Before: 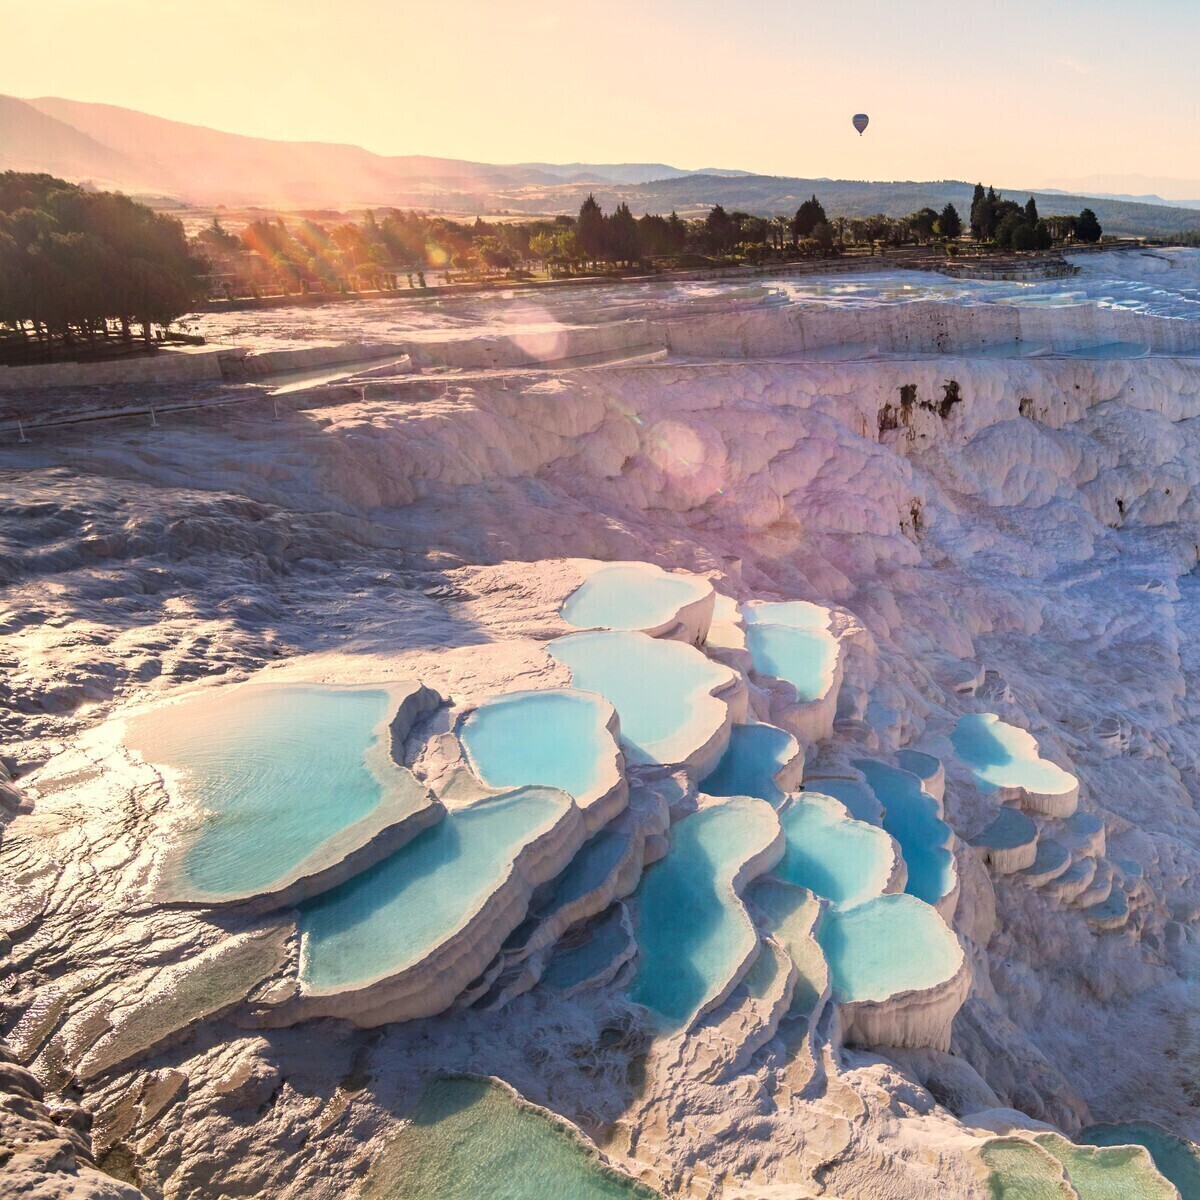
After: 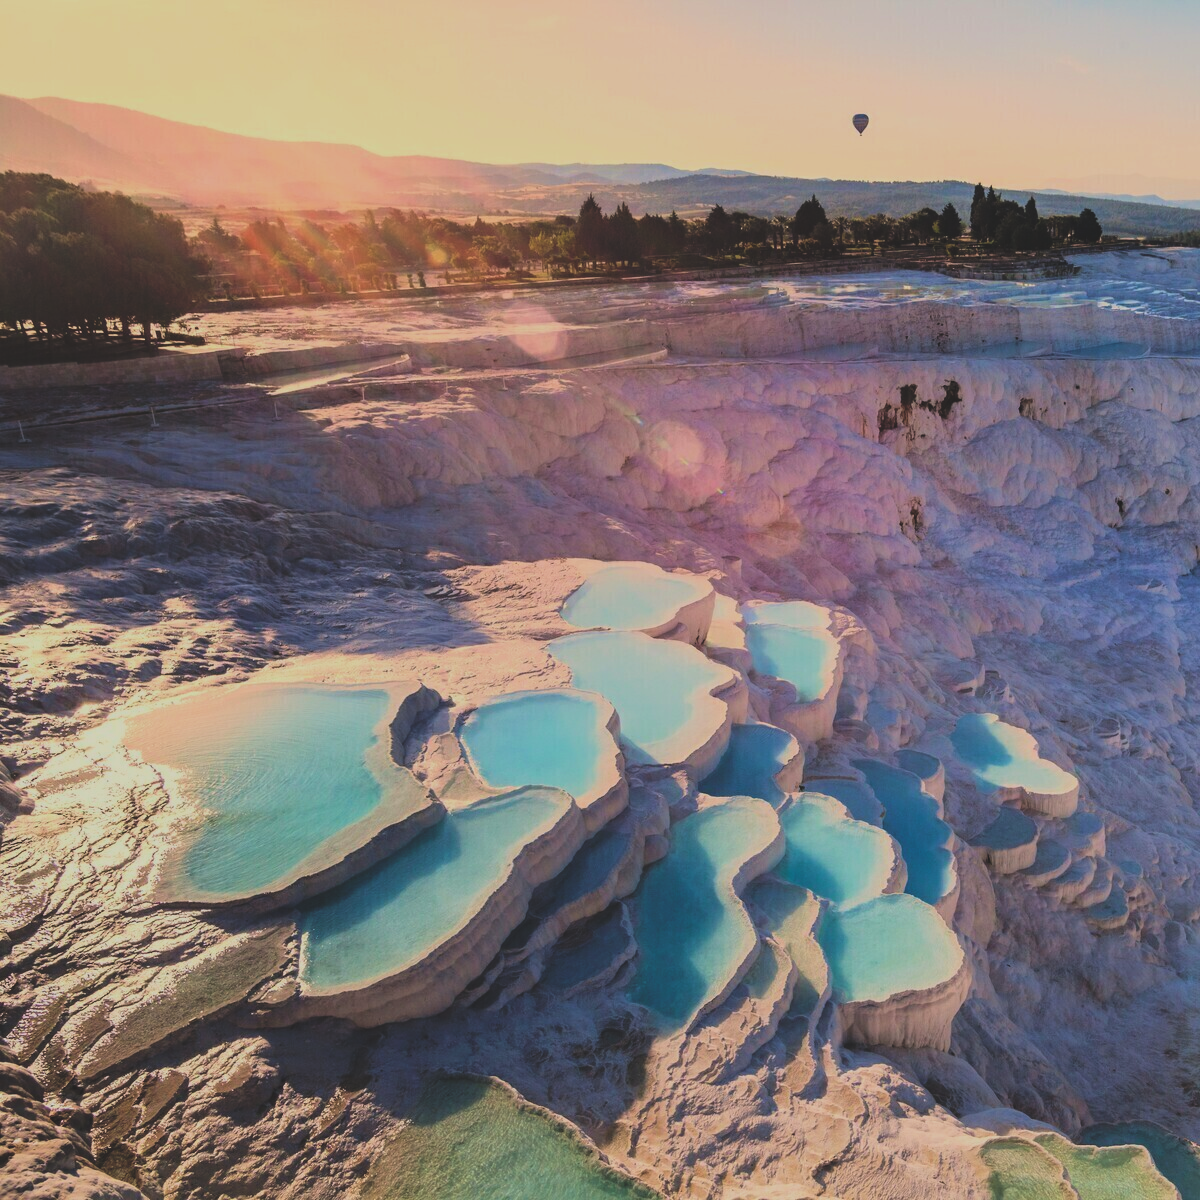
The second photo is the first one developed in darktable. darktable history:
rgb curve: curves: ch0 [(0, 0.186) (0.314, 0.284) (0.775, 0.708) (1, 1)], compensate middle gray true, preserve colors none
filmic rgb: black relative exposure -7.15 EV, white relative exposure 5.36 EV, hardness 3.02
velvia: on, module defaults
